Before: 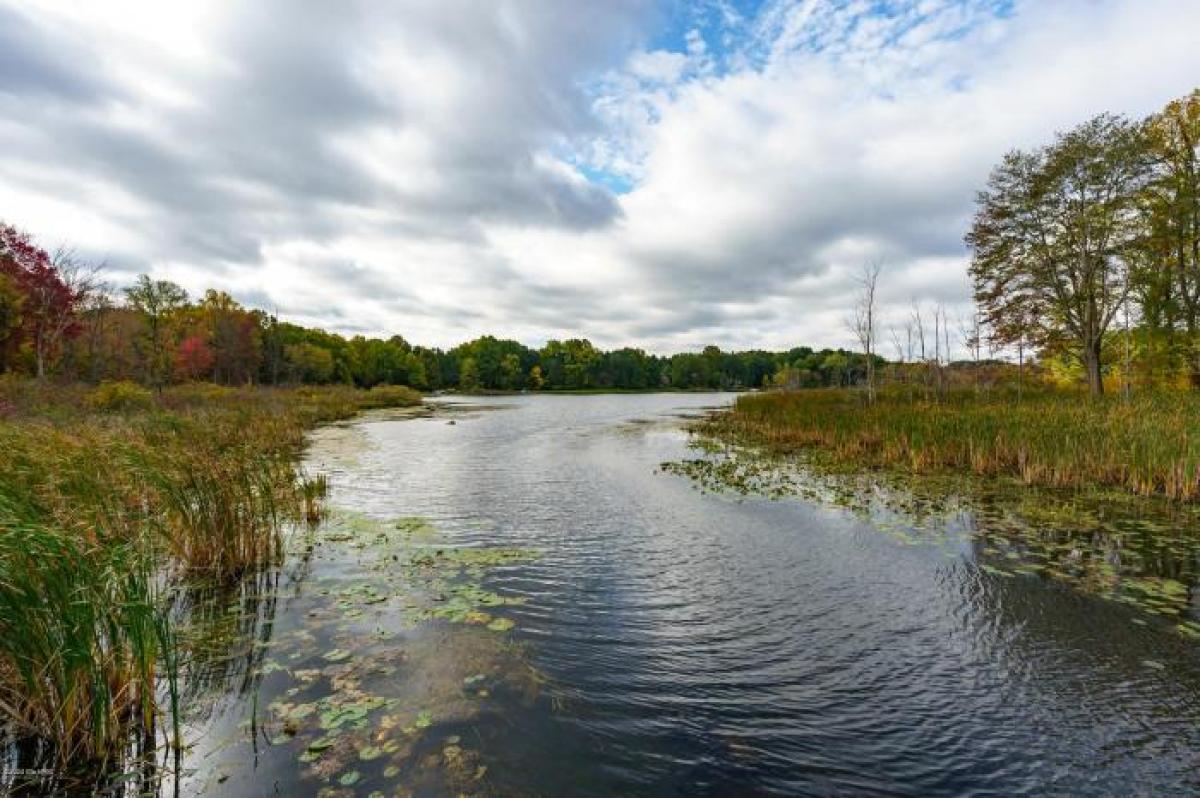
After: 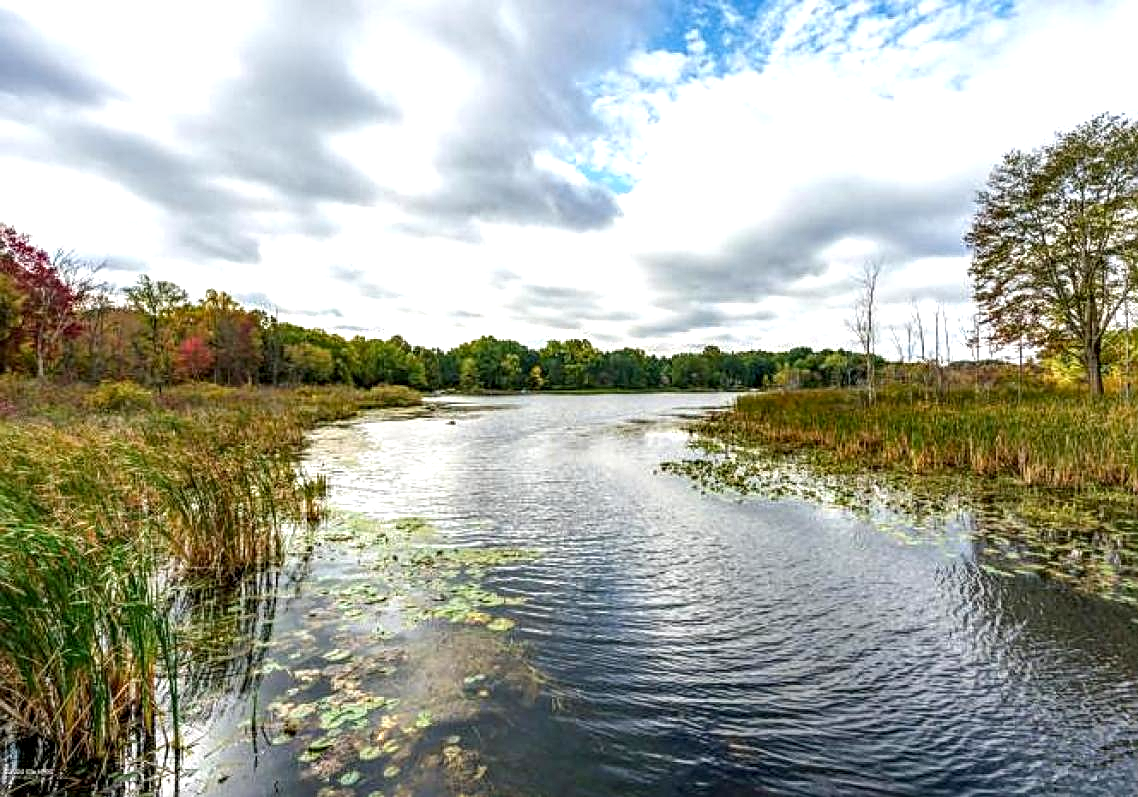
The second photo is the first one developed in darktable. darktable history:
local contrast: highlights 60%, shadows 60%, detail 160%
color balance rgb: perceptual saturation grading › global saturation 0.601%, perceptual brilliance grading › global brilliance 2.665%, perceptual brilliance grading › highlights -2.436%, perceptual brilliance grading › shadows 3.47%, contrast -10.148%
crop and rotate: left 0%, right 5.11%
exposure: black level correction 0, exposure 0.699 EV, compensate highlight preservation false
sharpen: on, module defaults
